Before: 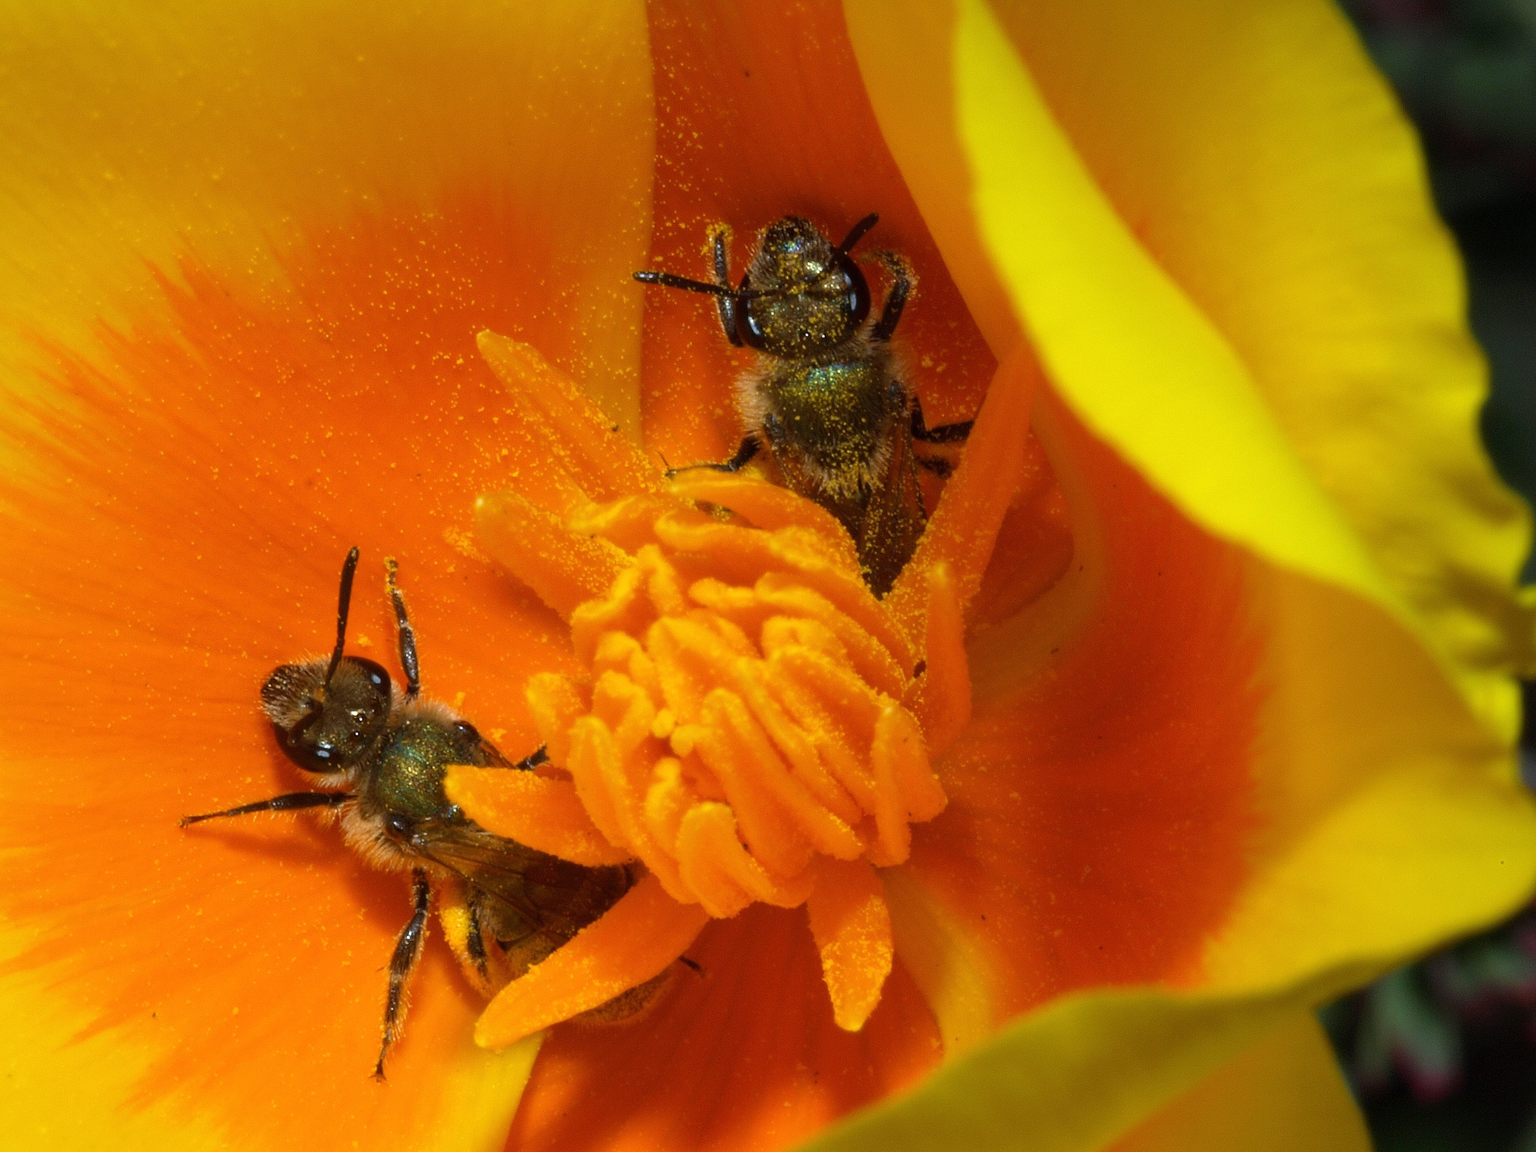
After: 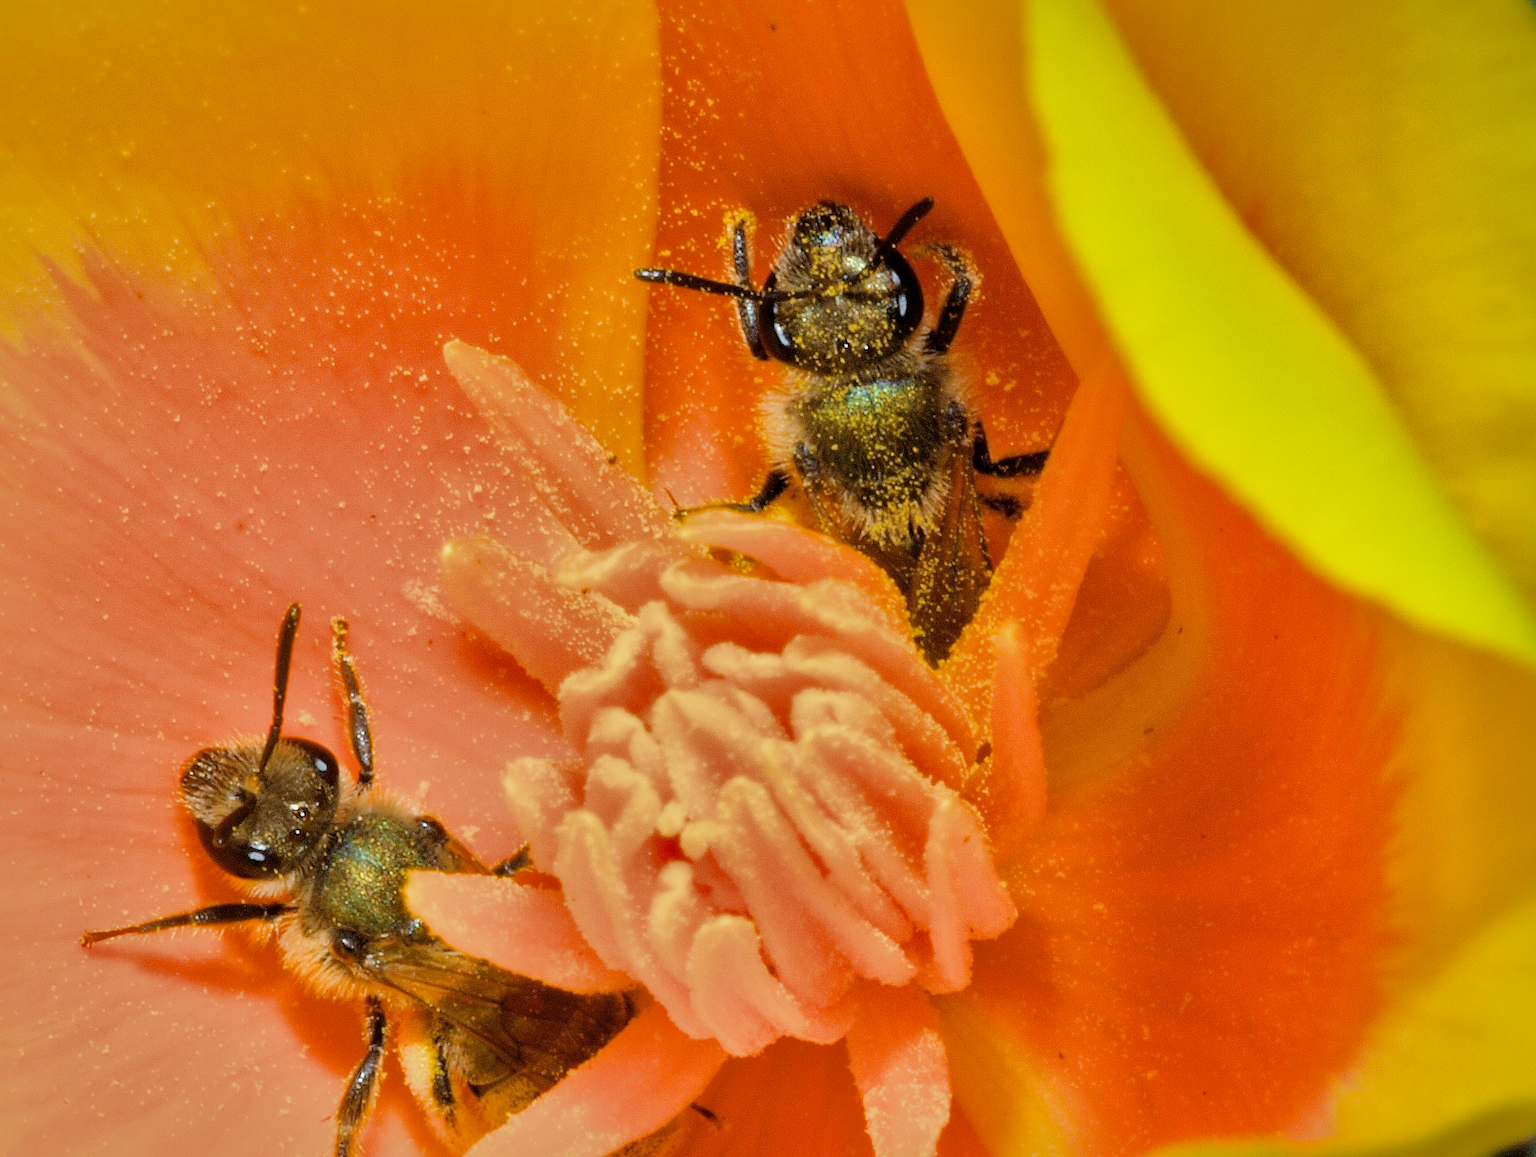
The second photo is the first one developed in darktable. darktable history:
crop and rotate: left 7.374%, top 4.481%, right 10.569%, bottom 13.029%
exposure: exposure 0.664 EV, compensate exposure bias true, compensate highlight preservation false
shadows and highlights: shadows 24.76, highlights -70.36
filmic rgb: black relative exposure -5.14 EV, white relative exposure 3.56 EV, hardness 3.19, contrast 1.195, highlights saturation mix -29.96%
